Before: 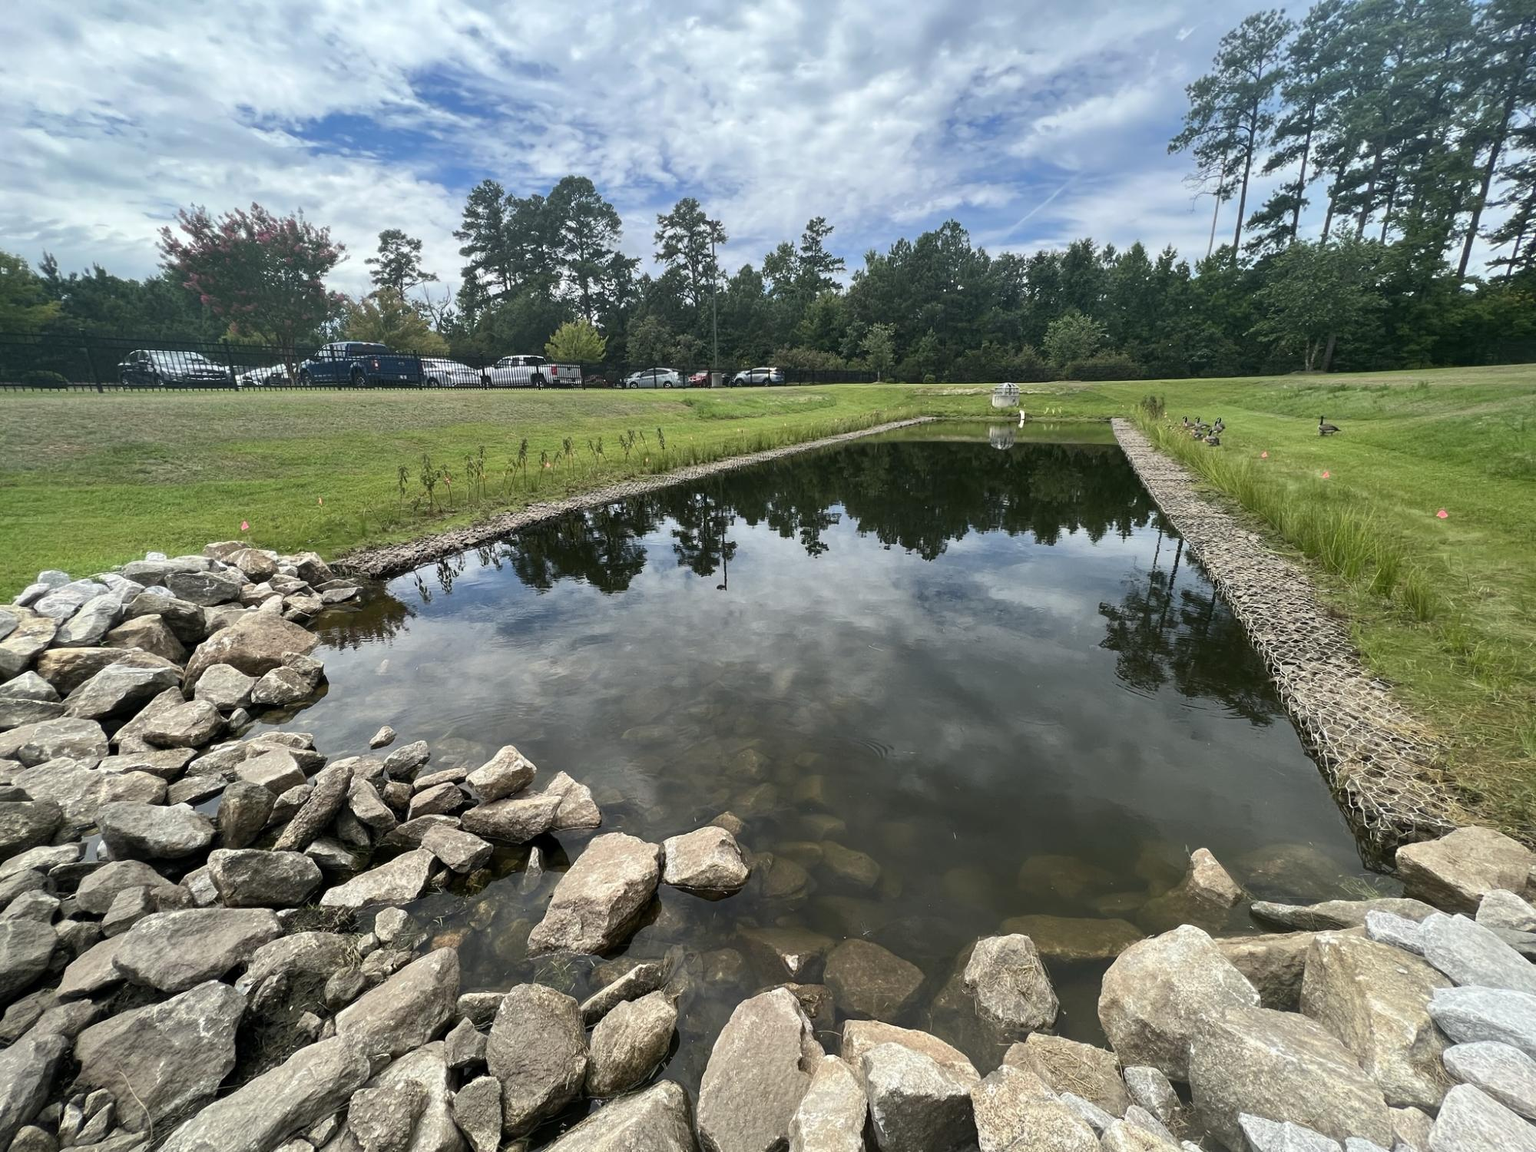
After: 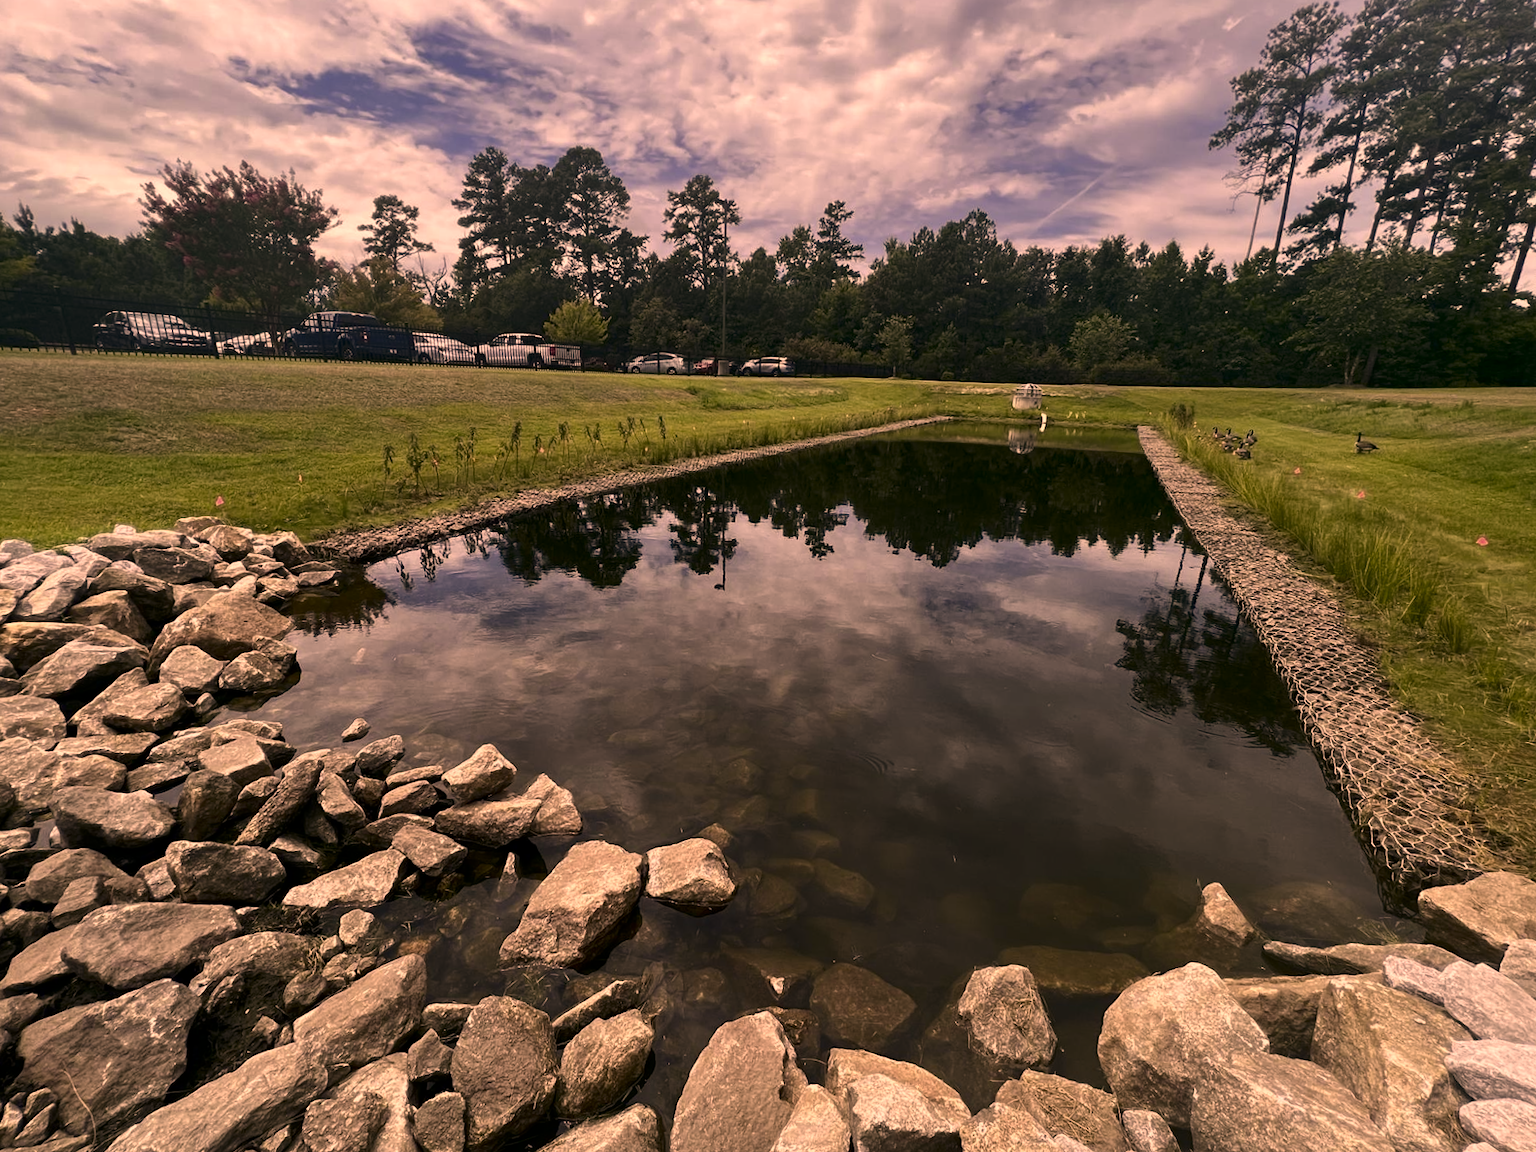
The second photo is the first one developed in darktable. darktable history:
crop and rotate: angle -2.38°
contrast brightness saturation: brightness -0.25, saturation 0.2
color correction: highlights a* 40, highlights b* 40, saturation 0.69
